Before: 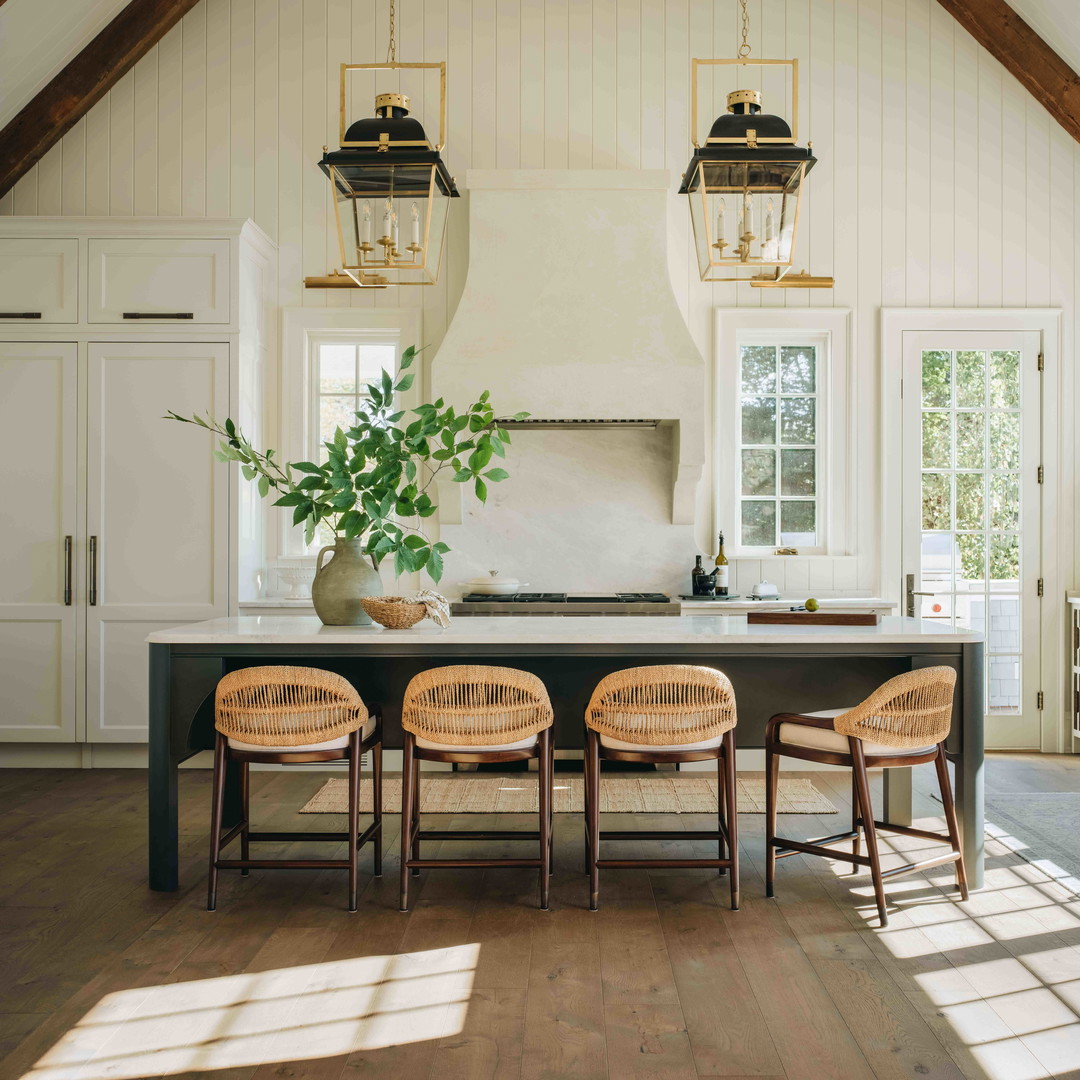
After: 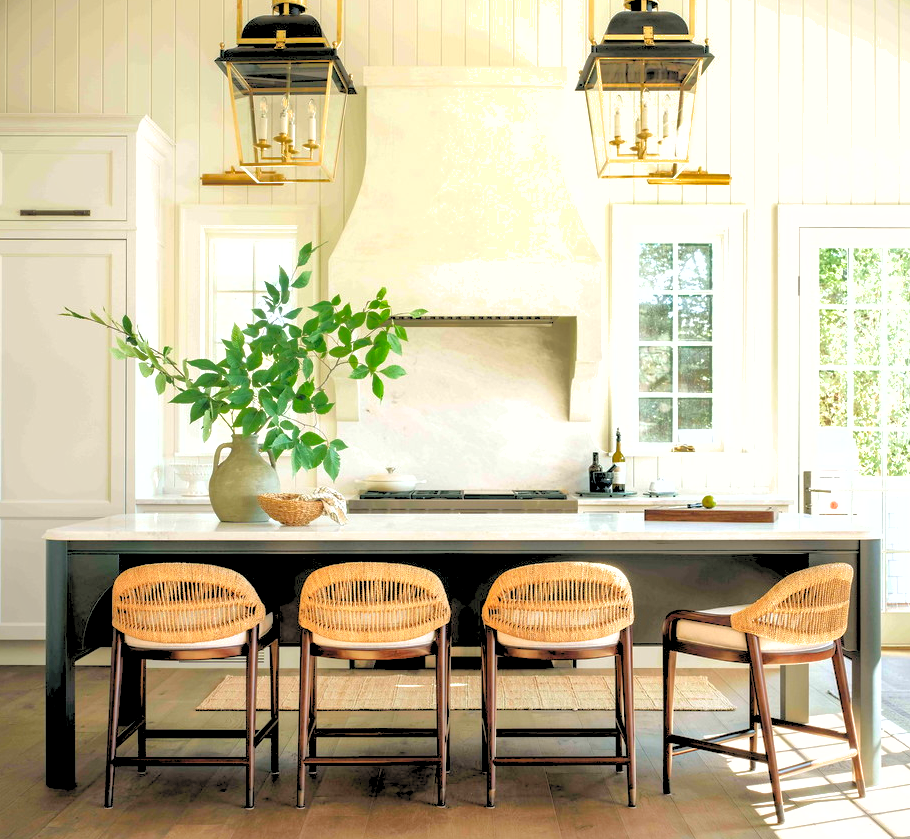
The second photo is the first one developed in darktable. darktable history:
tone equalizer: -8 EV -0.774 EV, -7 EV -0.692 EV, -6 EV -0.579 EV, -5 EV -0.408 EV, -3 EV 0.402 EV, -2 EV 0.6 EV, -1 EV 0.678 EV, +0 EV 0.776 EV
crop and rotate: left 9.629%, top 9.584%, right 6.106%, bottom 12.71%
shadows and highlights: on, module defaults
levels: levels [0.093, 0.434, 0.988]
